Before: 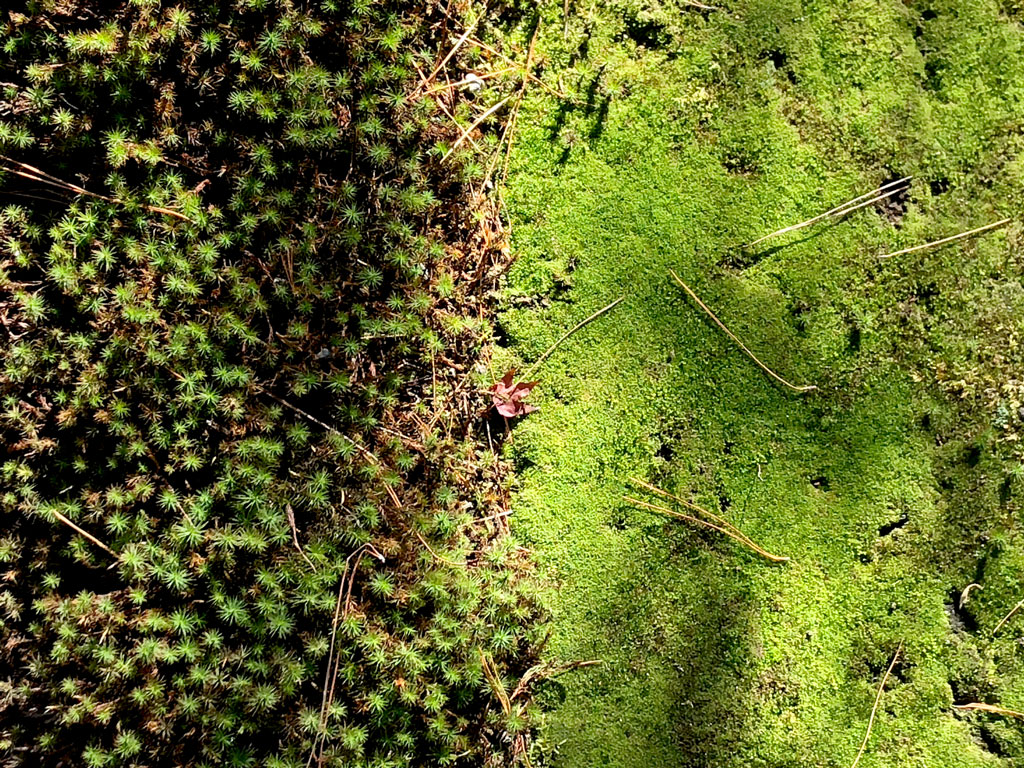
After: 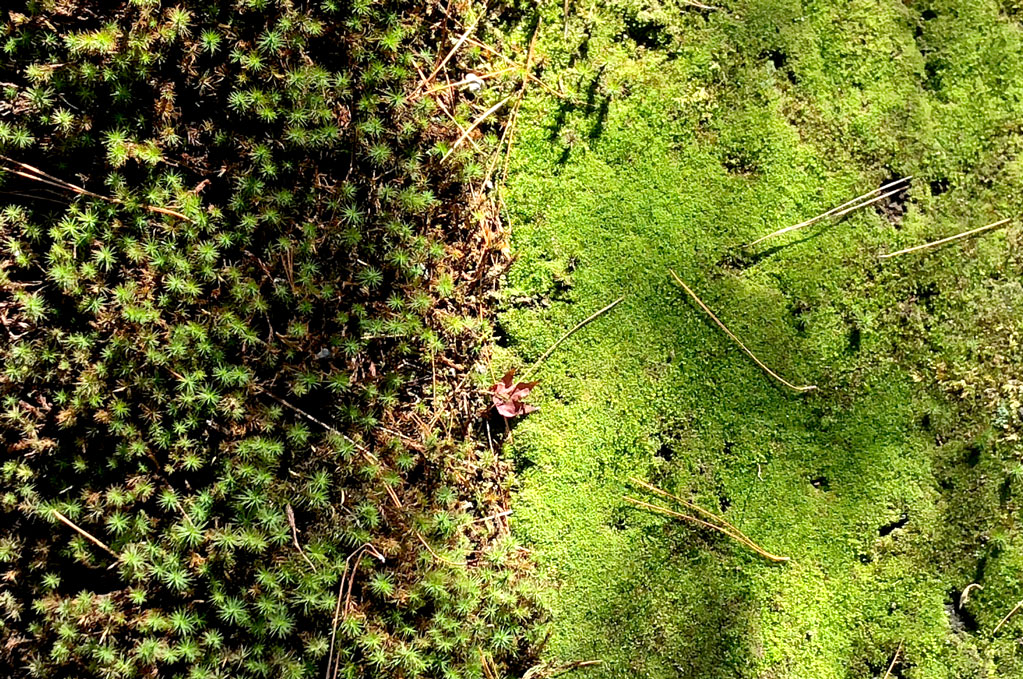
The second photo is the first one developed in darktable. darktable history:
exposure: exposure 0.162 EV, compensate highlight preservation false
crop and rotate: top 0%, bottom 11.563%
tone equalizer: edges refinement/feathering 500, mask exposure compensation -1.57 EV, preserve details no
